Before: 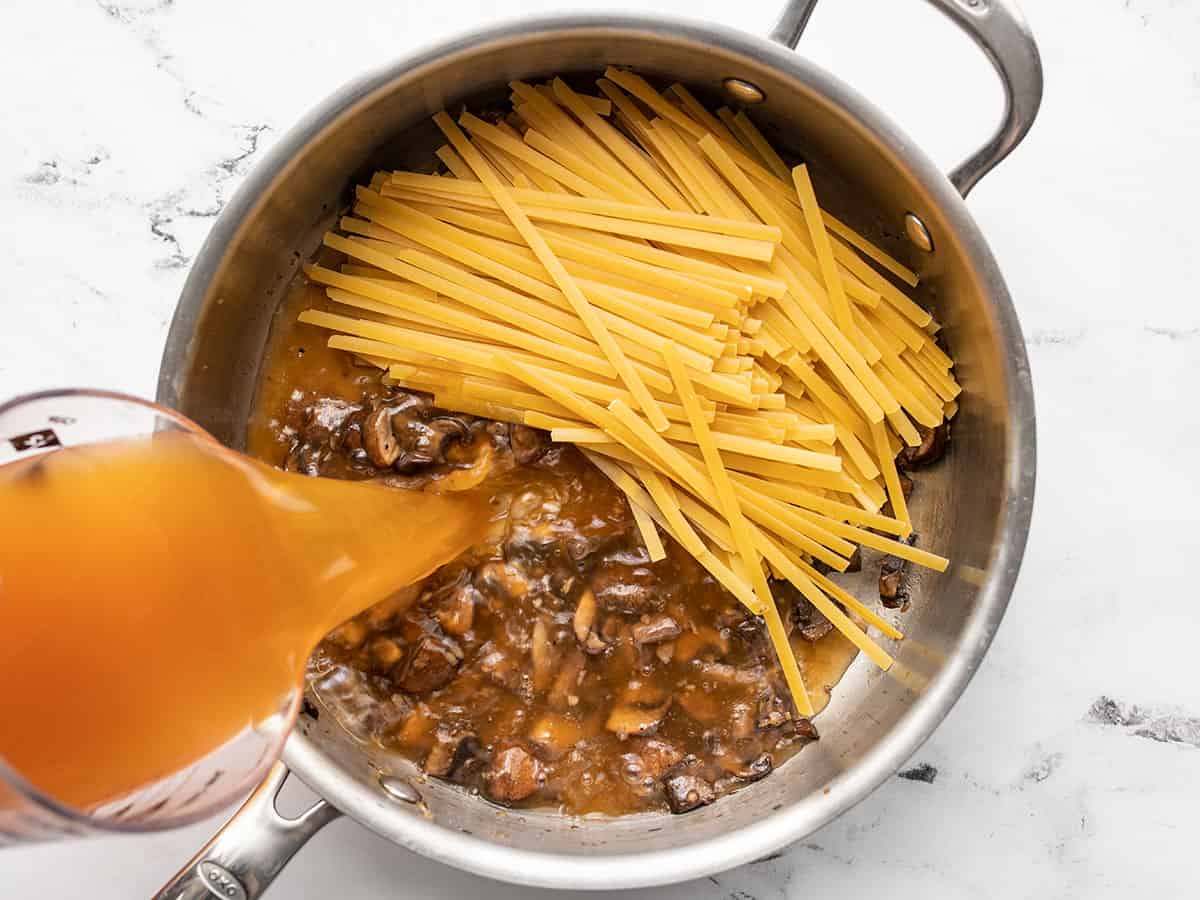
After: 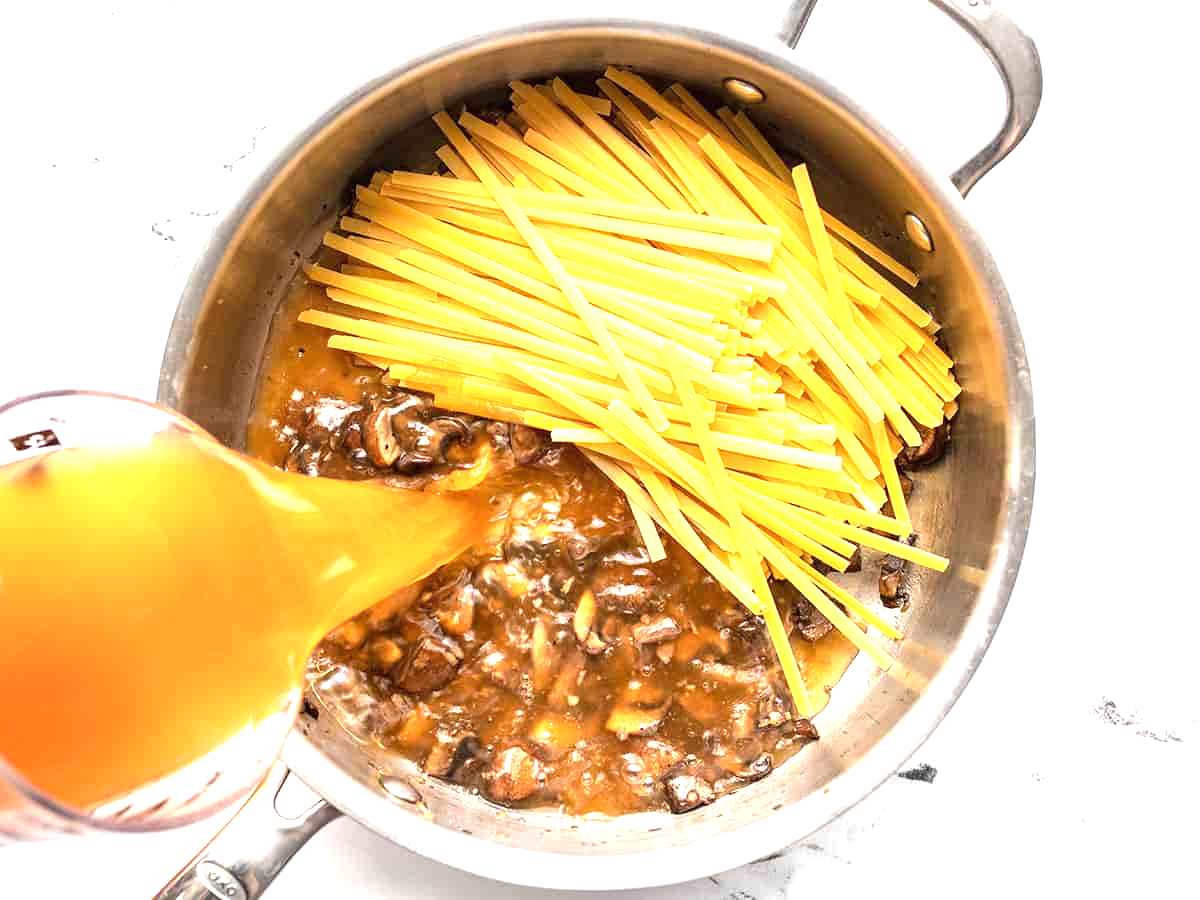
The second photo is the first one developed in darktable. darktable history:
exposure: black level correction 0, exposure 1.276 EV, compensate highlight preservation false
velvia: strength 15.2%
